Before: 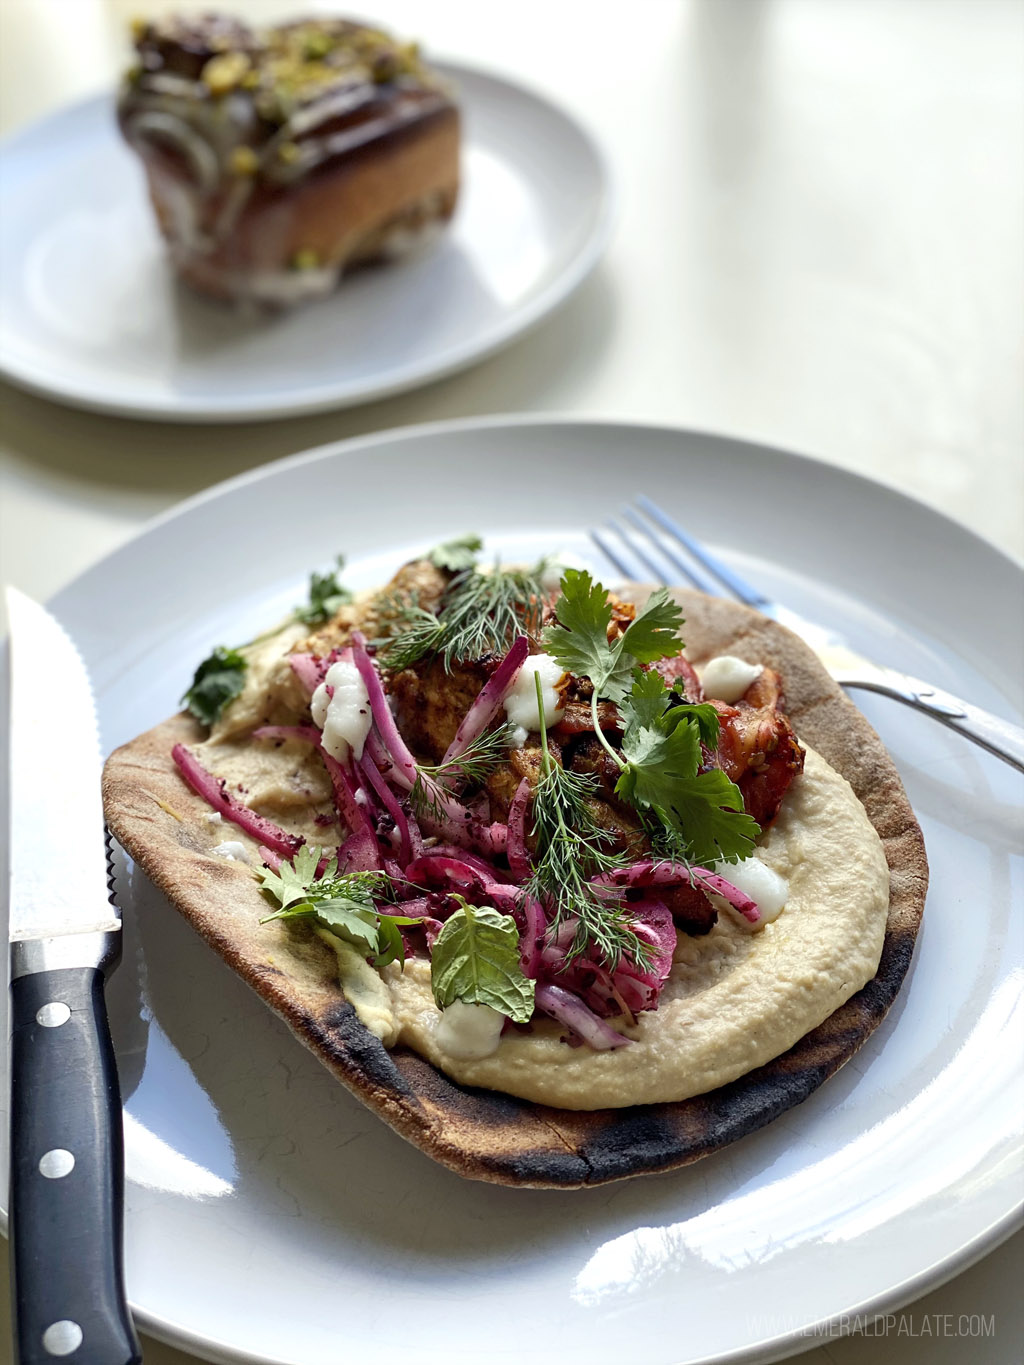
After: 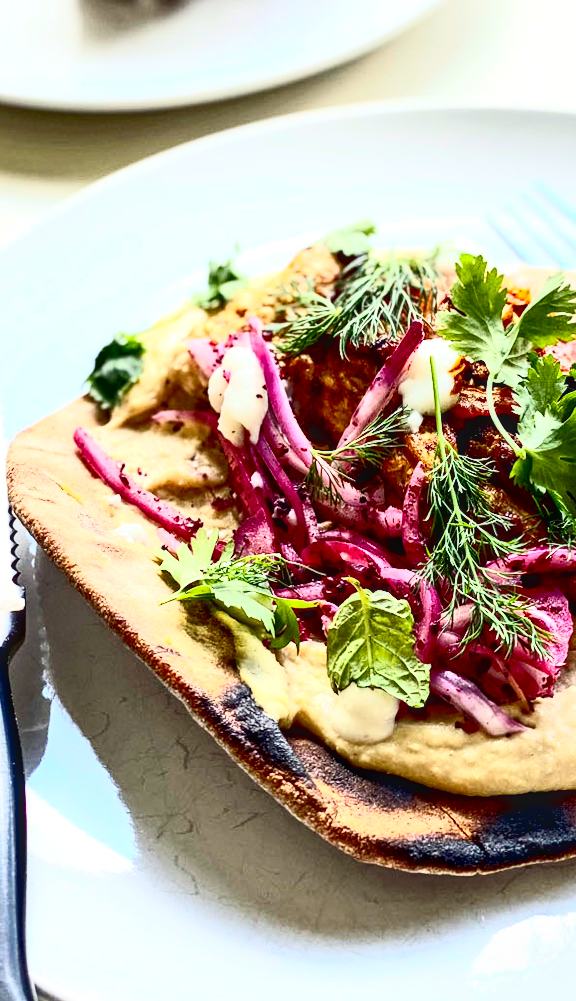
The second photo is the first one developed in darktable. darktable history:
local contrast: on, module defaults
rotate and perspective: lens shift (horizontal) -0.055, automatic cropping off
crop: left 8.966%, top 23.852%, right 34.699%, bottom 4.703%
contrast brightness saturation: contrast 0.62, brightness 0.34, saturation 0.14
exposure: black level correction 0.012, exposure 0.7 EV, compensate exposure bias true, compensate highlight preservation false
